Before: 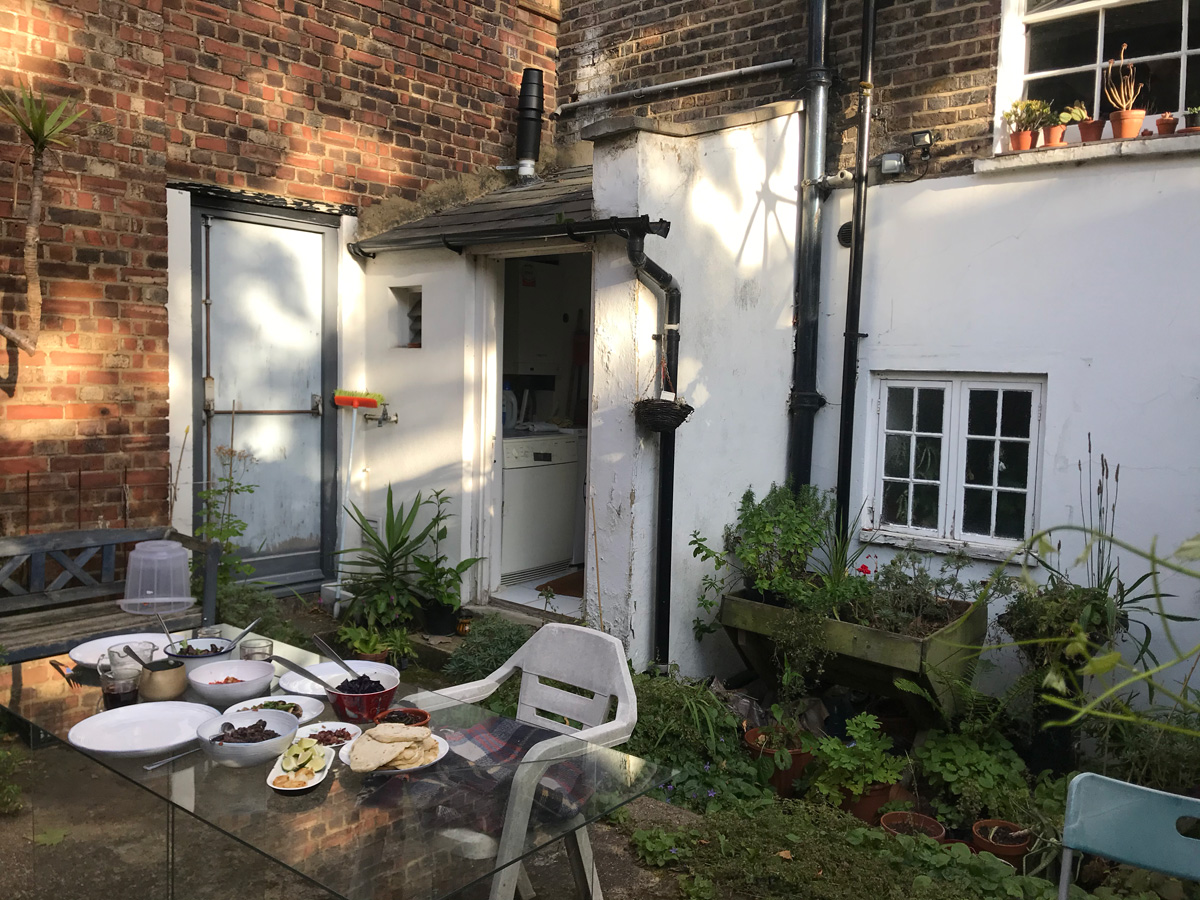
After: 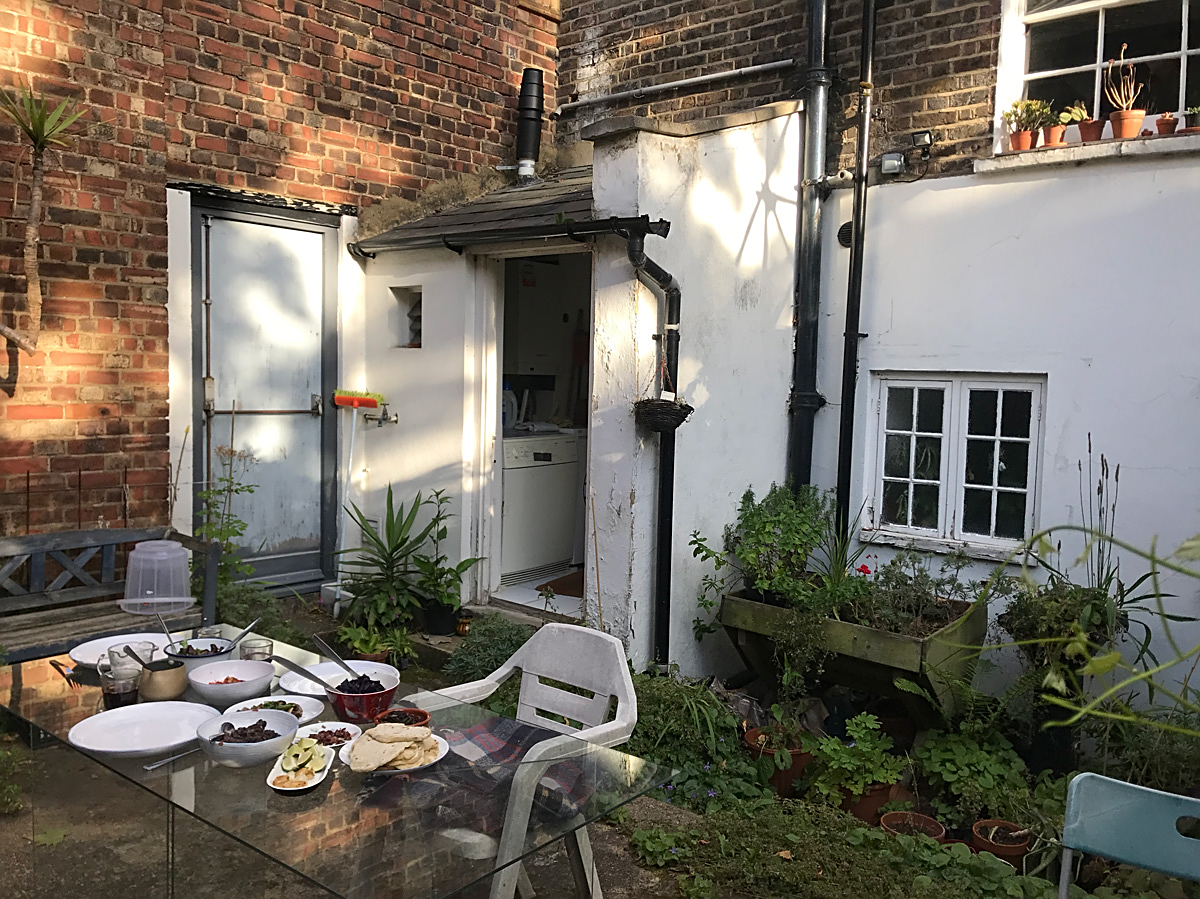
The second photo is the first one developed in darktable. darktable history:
crop: bottom 0.077%
sharpen: on, module defaults
